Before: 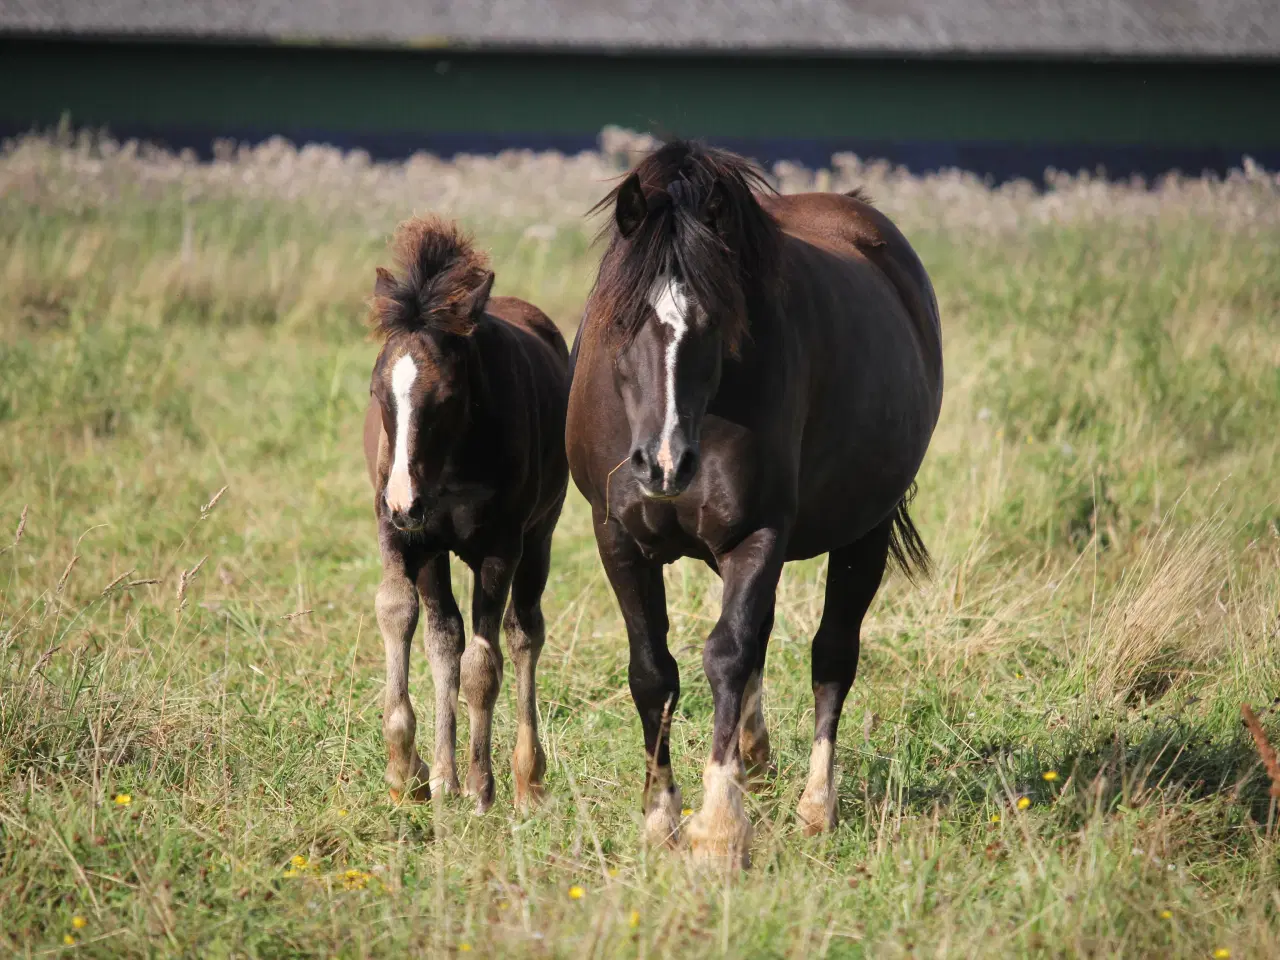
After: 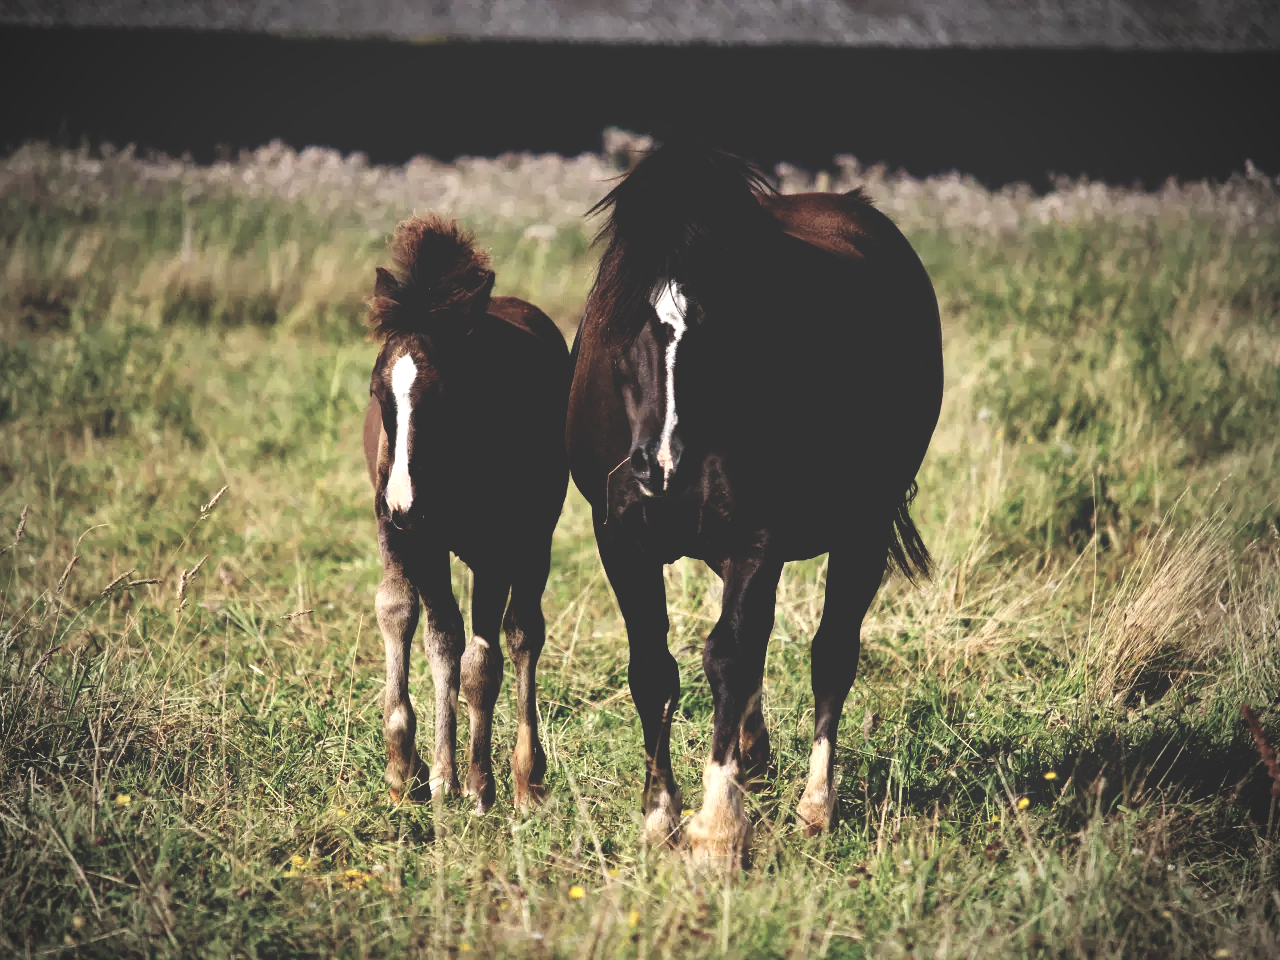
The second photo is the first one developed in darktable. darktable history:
vignetting: width/height ratio 1.094
contrast brightness saturation: contrast 0.1, saturation -0.36
base curve: curves: ch0 [(0, 0.036) (0.083, 0.04) (0.804, 1)], preserve colors none
